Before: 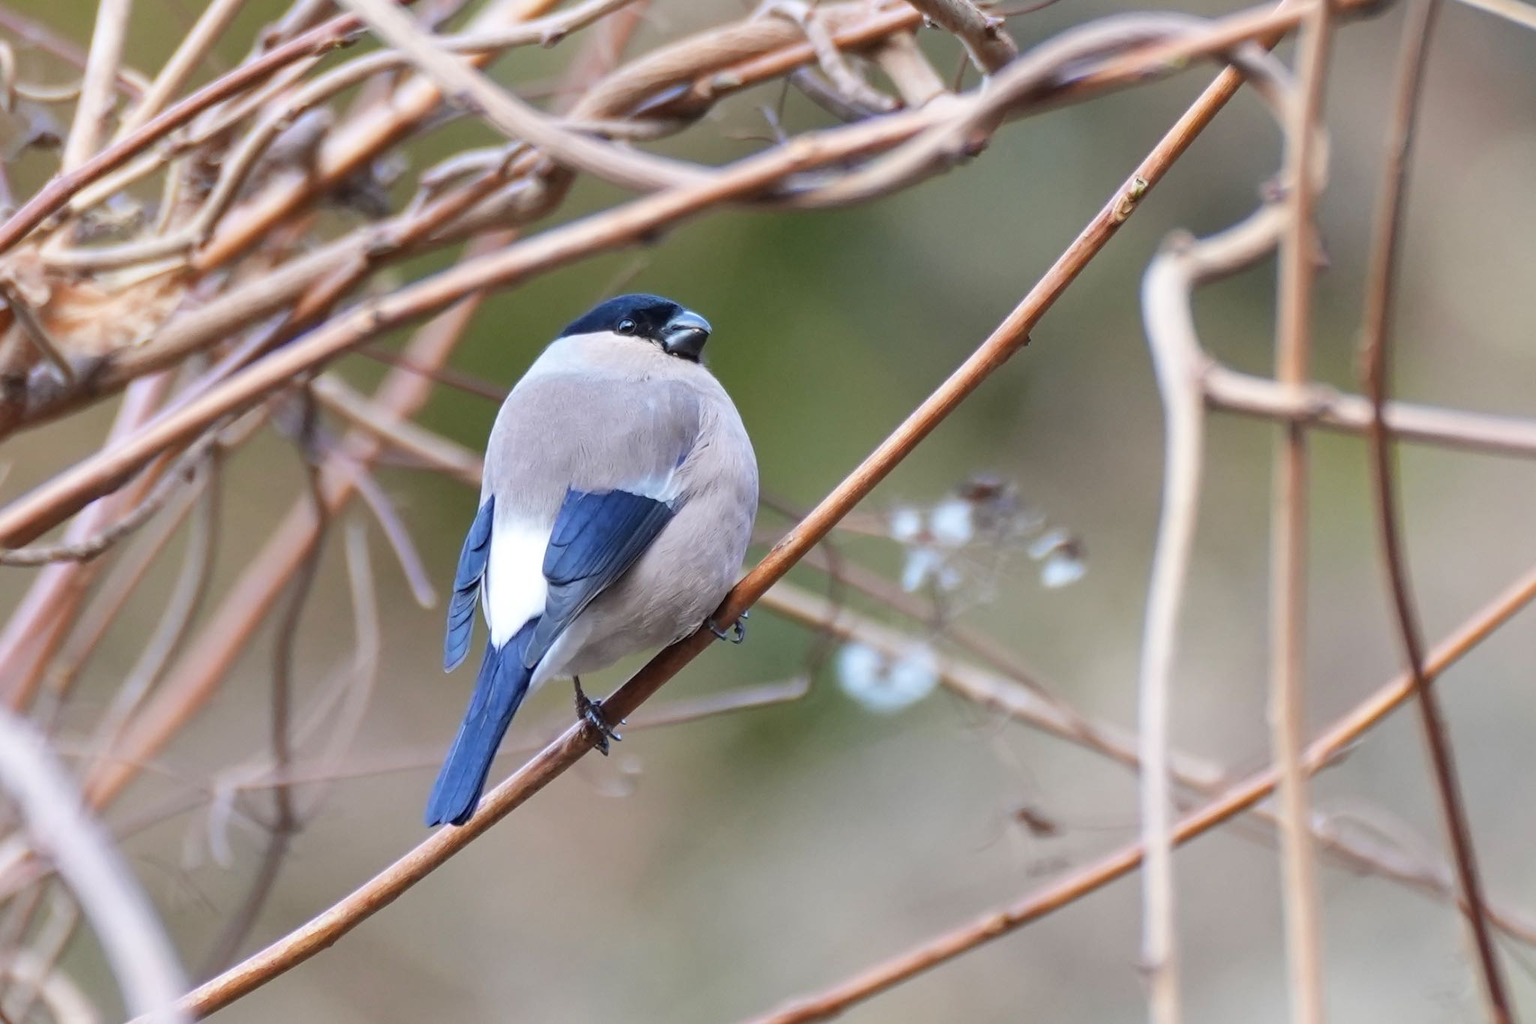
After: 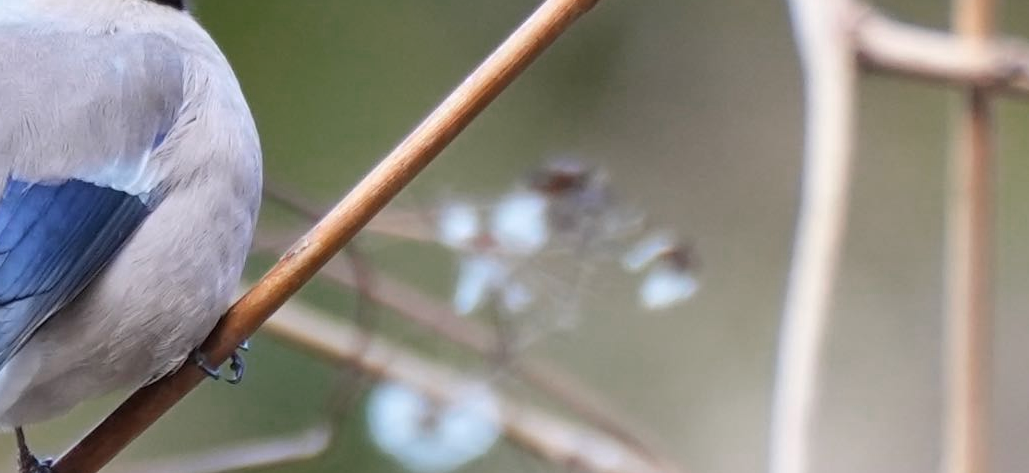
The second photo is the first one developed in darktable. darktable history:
color zones: curves: ch0 [(0, 0.558) (0.143, 0.548) (0.286, 0.447) (0.429, 0.259) (0.571, 0.5) (0.714, 0.5) (0.857, 0.593) (1, 0.558)]; ch1 [(0, 0.543) (0.01, 0.544) (0.12, 0.492) (0.248, 0.458) (0.5, 0.534) (0.748, 0.5) (0.99, 0.469) (1, 0.543)]; ch2 [(0, 0.507) (0.143, 0.522) (0.286, 0.505) (0.429, 0.5) (0.571, 0.5) (0.714, 0.5) (0.857, 0.5) (1, 0.507)]
crop: left 36.607%, top 34.735%, right 13.146%, bottom 30.611%
